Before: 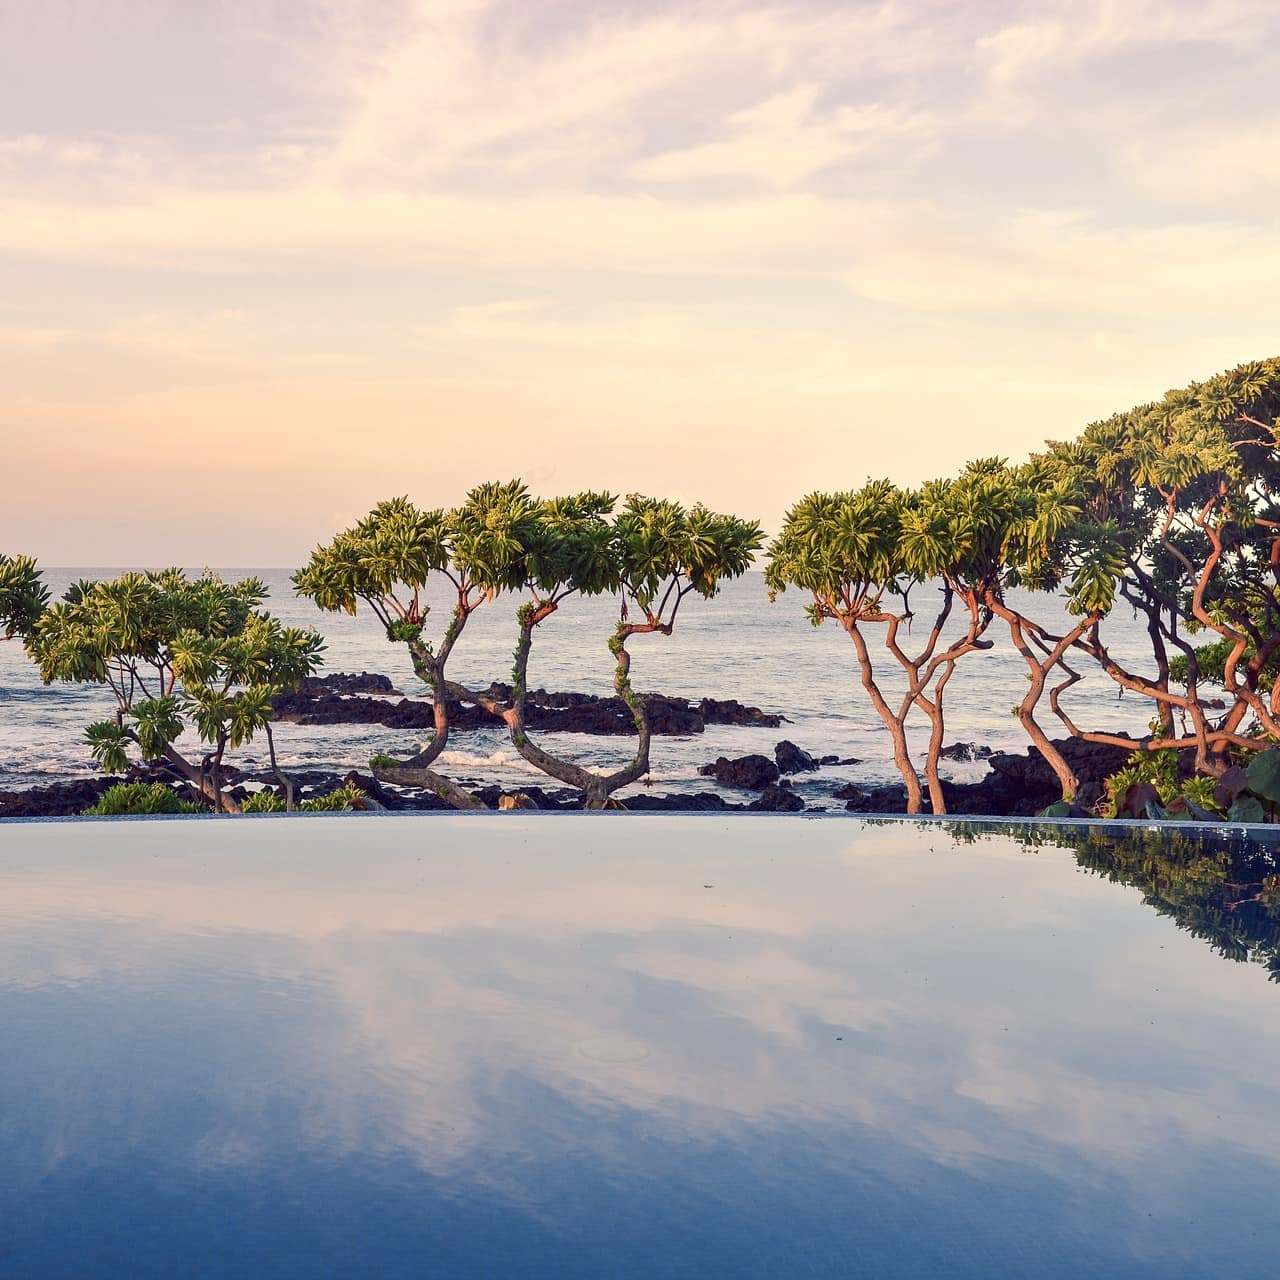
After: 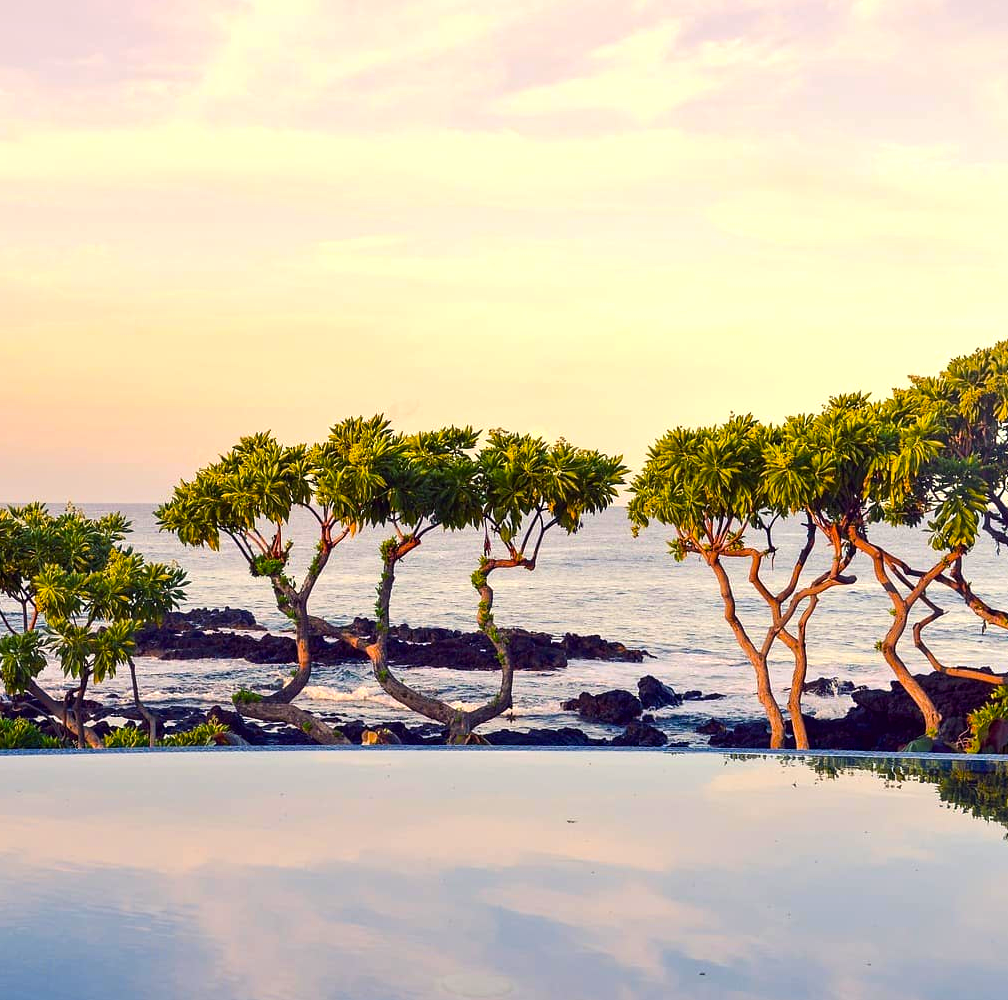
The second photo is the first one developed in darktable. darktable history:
color balance rgb: linear chroma grading › global chroma 50%, perceptual saturation grading › global saturation 2.34%, global vibrance 6.64%, contrast 12.71%, saturation formula JzAzBz (2021)
crop and rotate: left 10.77%, top 5.1%, right 10.41%, bottom 16.76%
